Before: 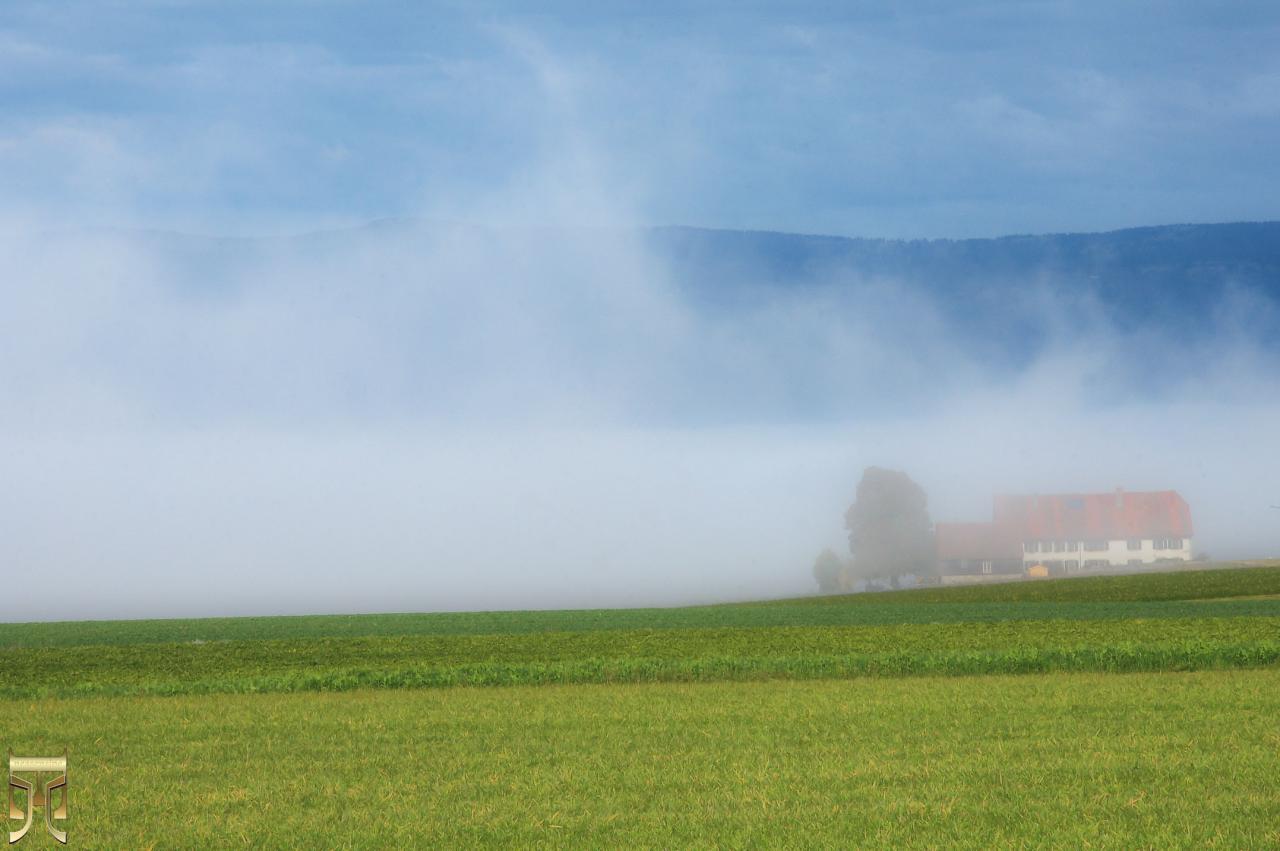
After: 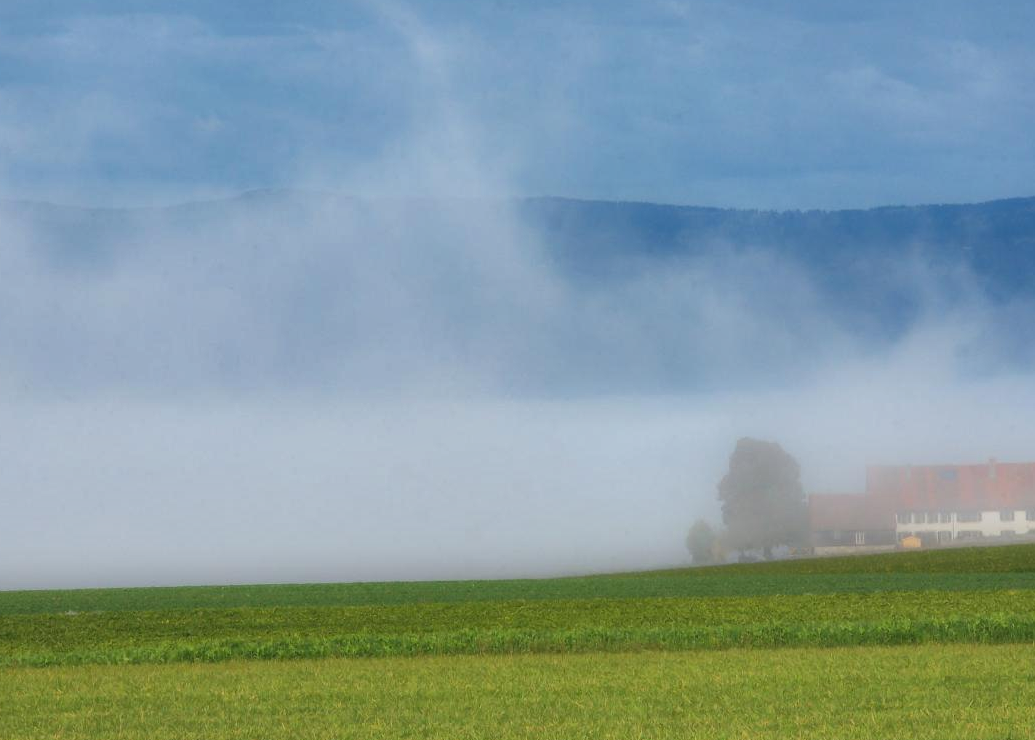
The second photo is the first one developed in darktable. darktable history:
crop: left 9.929%, top 3.475%, right 9.188%, bottom 9.529%
shadows and highlights: radius 108.52, shadows 23.73, highlights -59.32, low approximation 0.01, soften with gaussian
